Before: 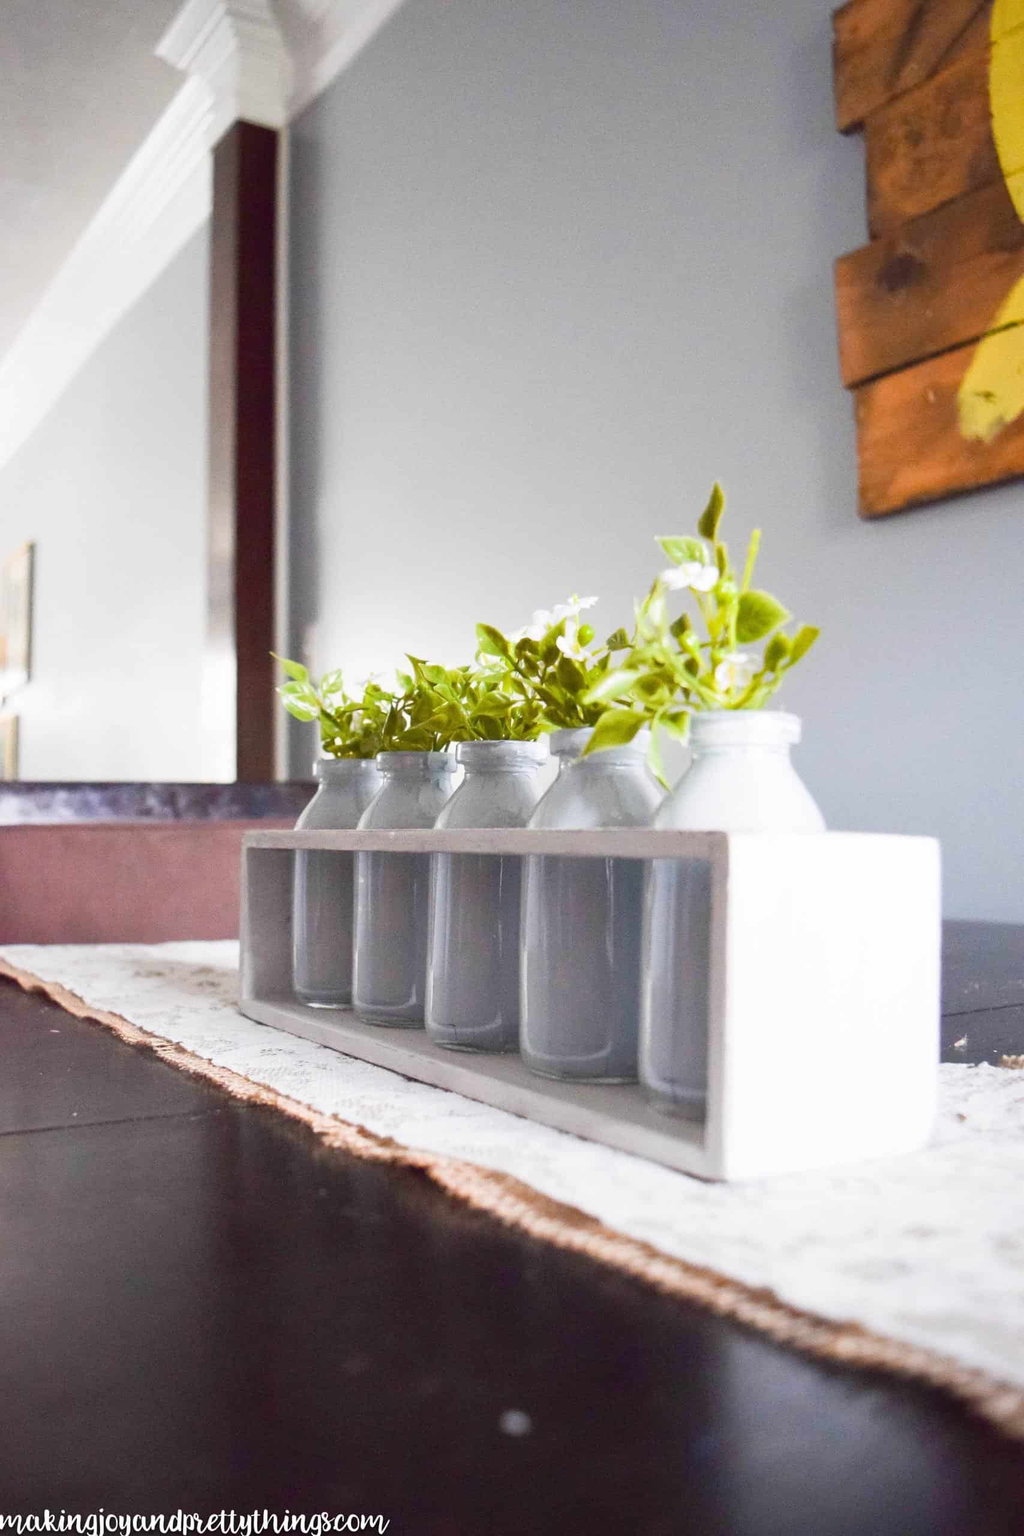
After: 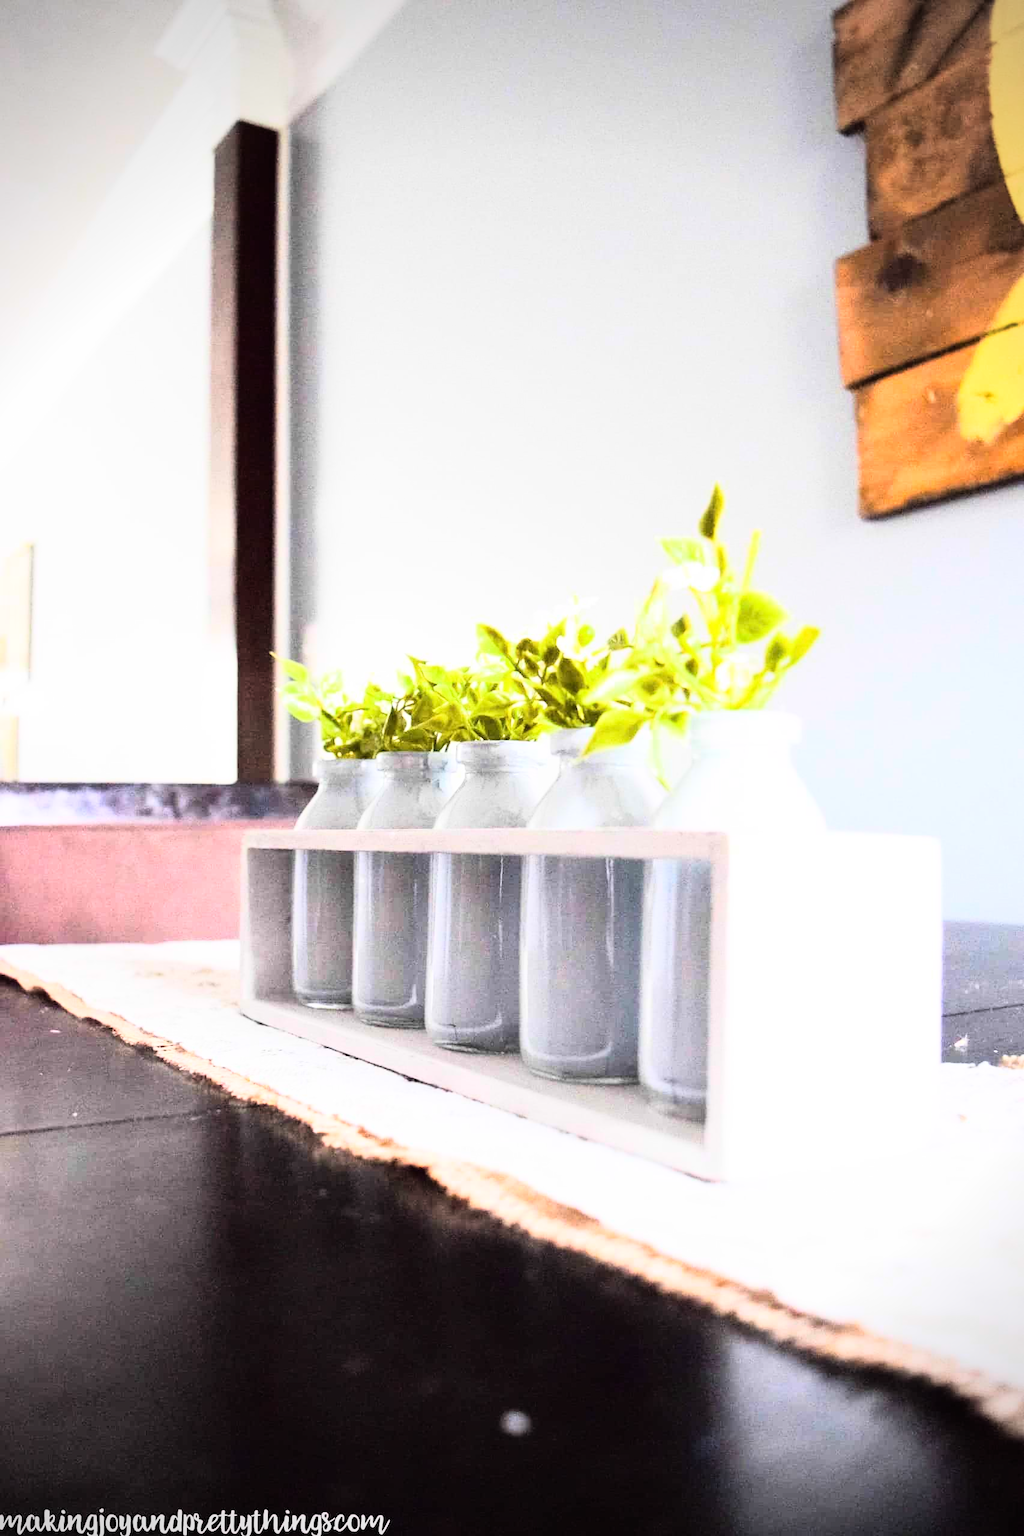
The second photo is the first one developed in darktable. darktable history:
rgb curve: curves: ch0 [(0, 0) (0.21, 0.15) (0.24, 0.21) (0.5, 0.75) (0.75, 0.96) (0.89, 0.99) (1, 1)]; ch1 [(0, 0.02) (0.21, 0.13) (0.25, 0.2) (0.5, 0.67) (0.75, 0.9) (0.89, 0.97) (1, 1)]; ch2 [(0, 0.02) (0.21, 0.13) (0.25, 0.2) (0.5, 0.67) (0.75, 0.9) (0.89, 0.97) (1, 1)], compensate middle gray true
vignetting: unbound false
